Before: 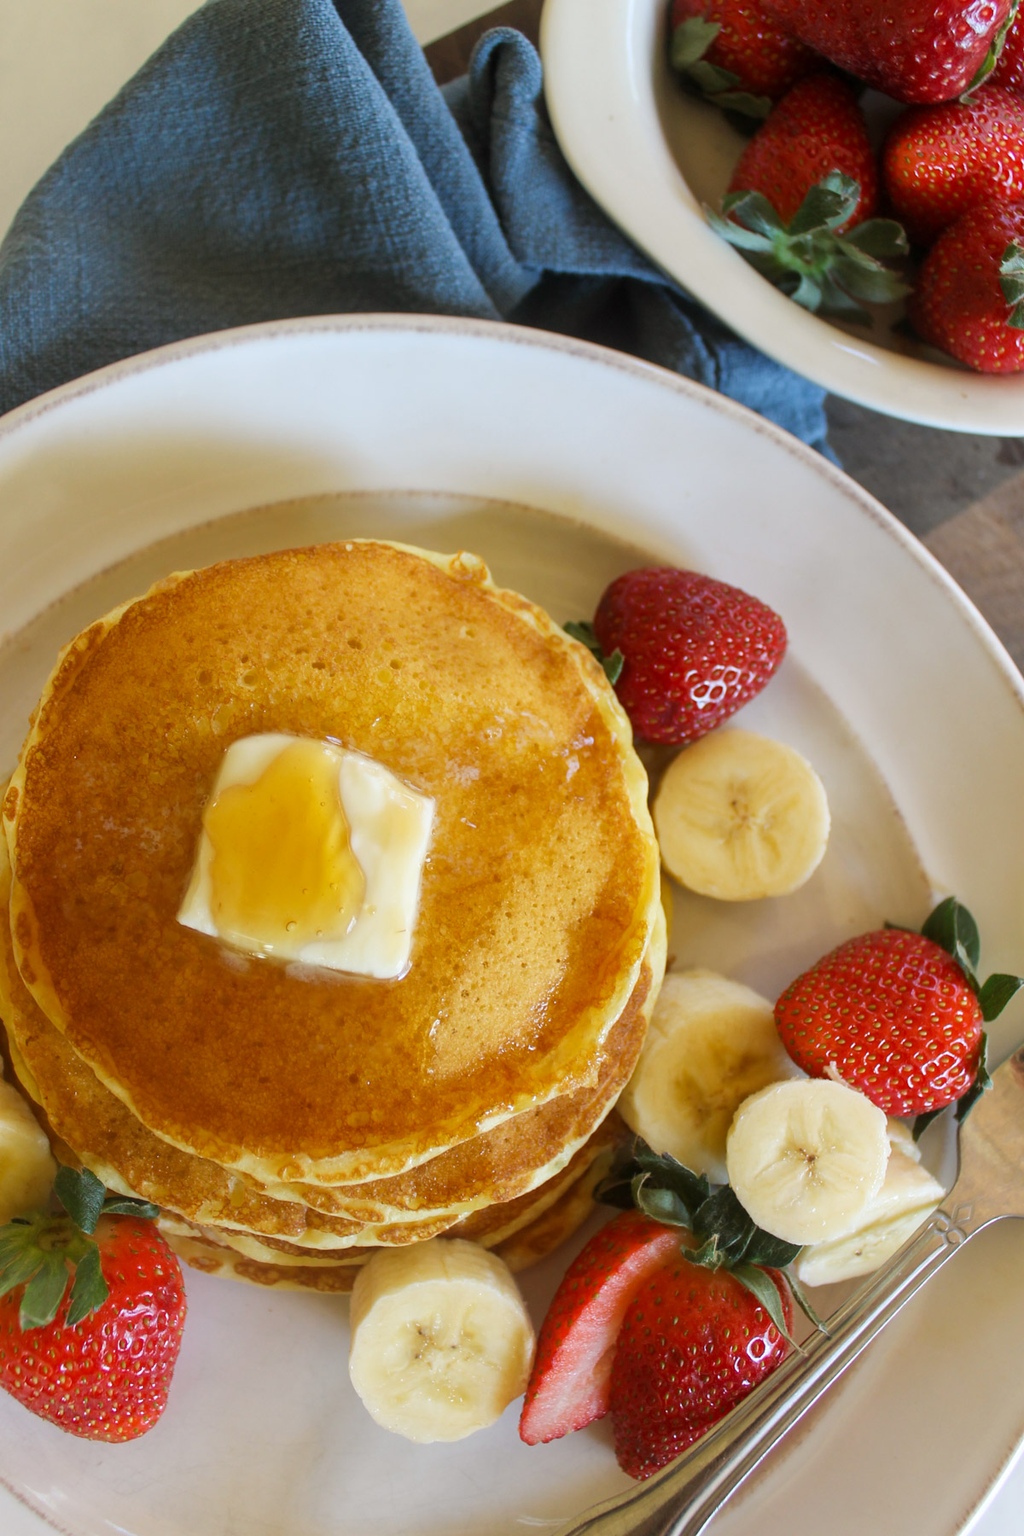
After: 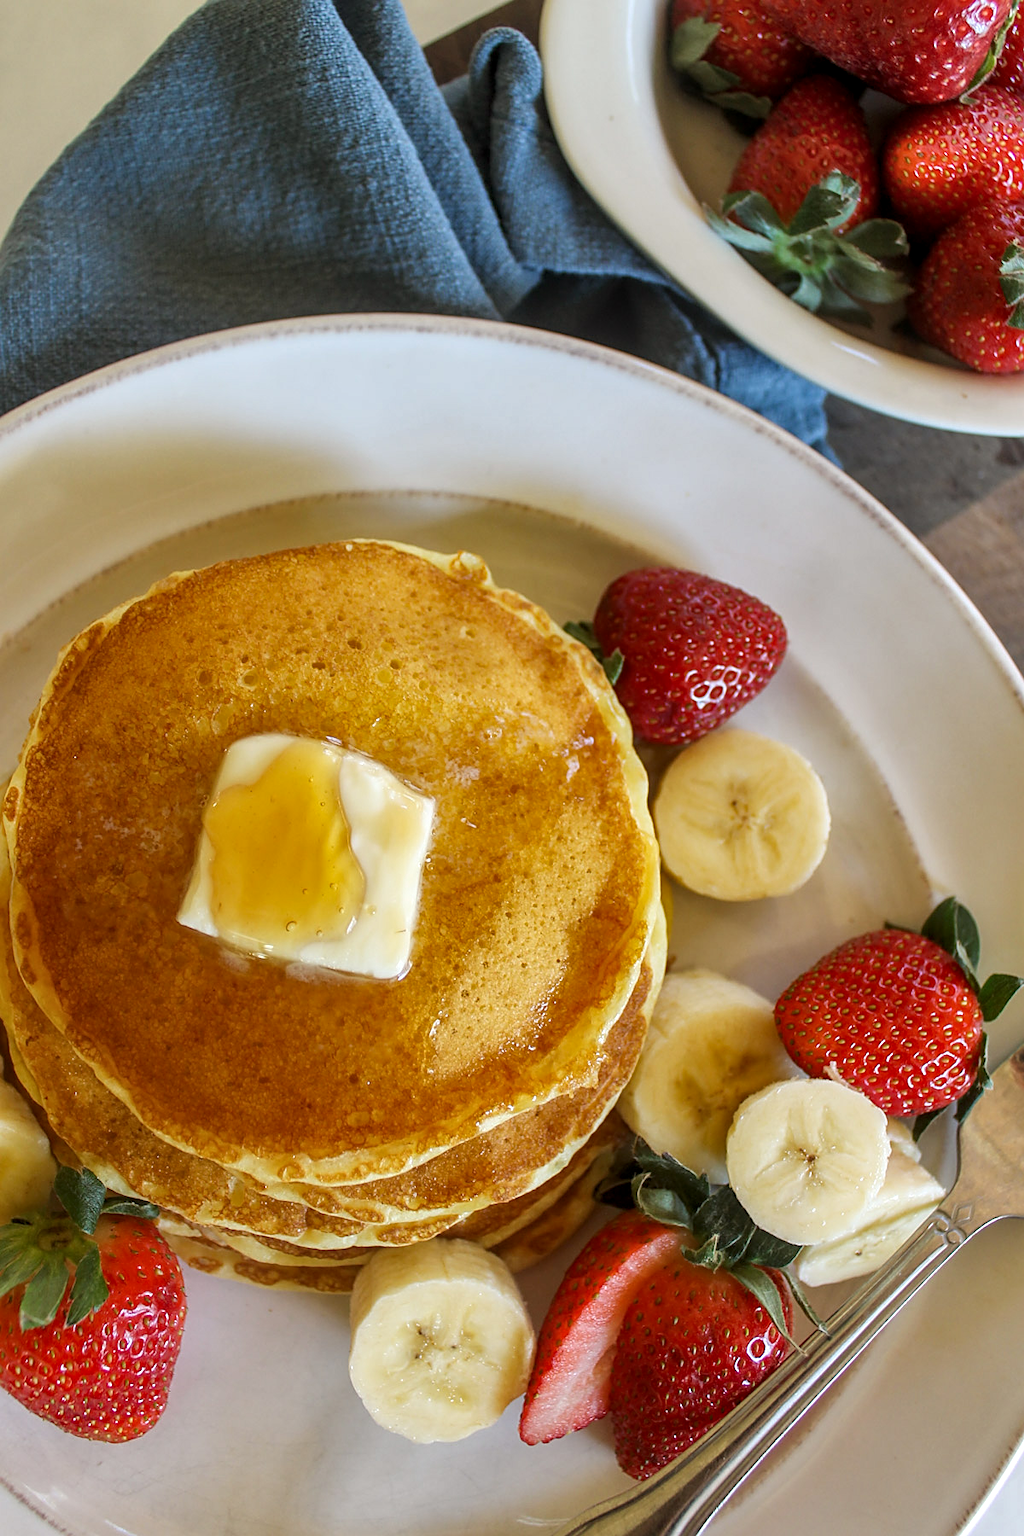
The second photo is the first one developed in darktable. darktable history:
local contrast: on, module defaults
shadows and highlights: low approximation 0.01, soften with gaussian
sharpen: on, module defaults
